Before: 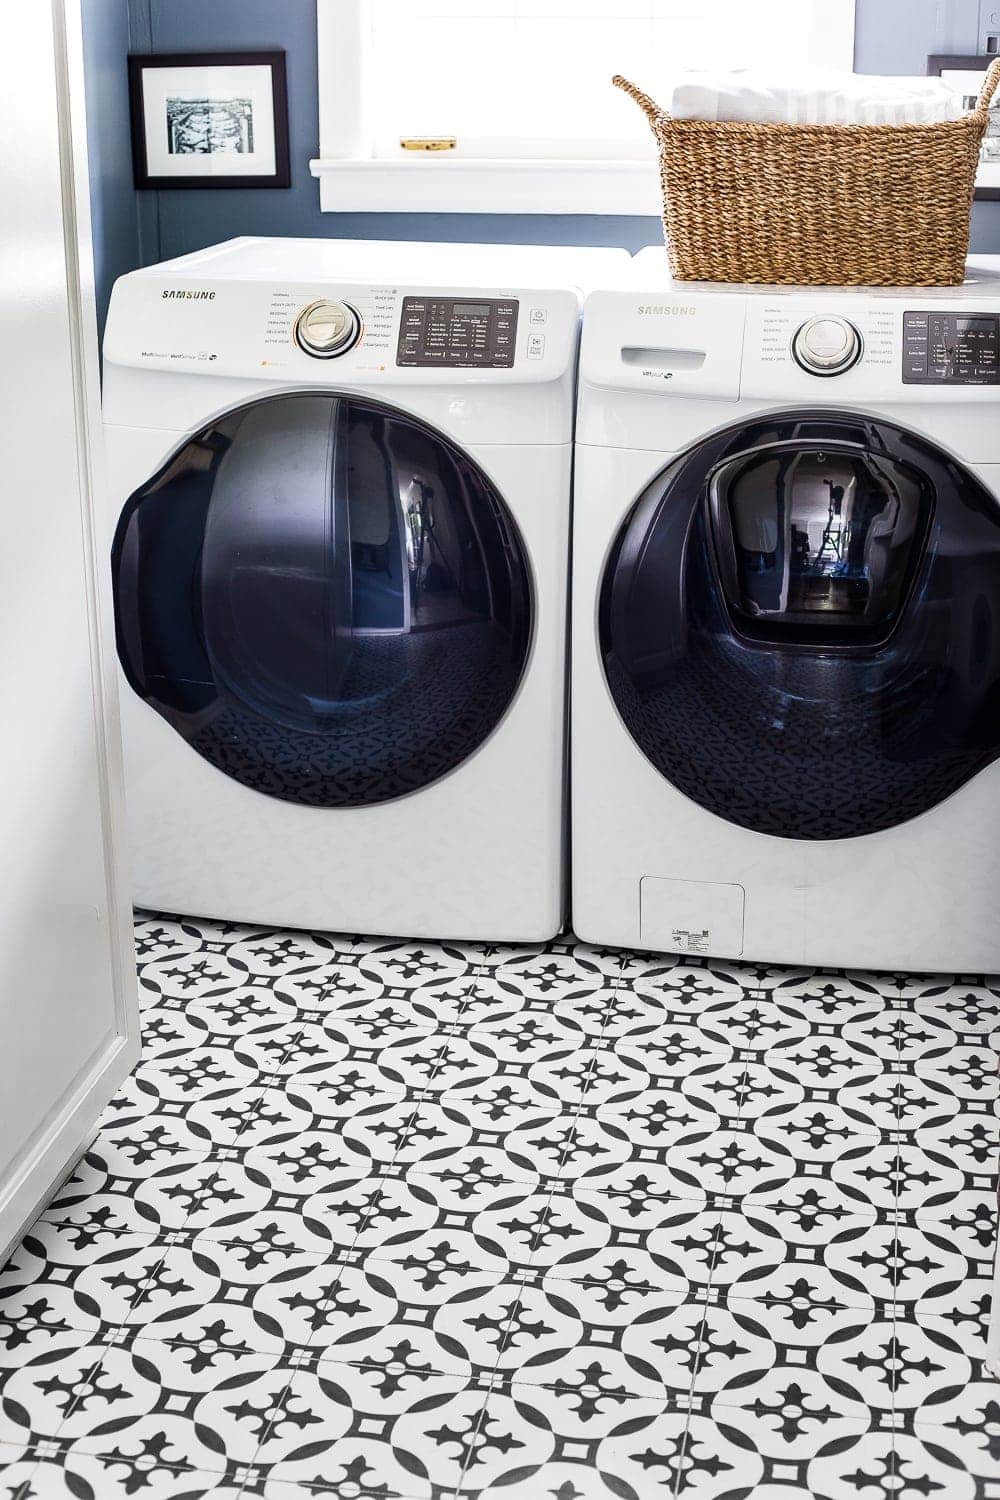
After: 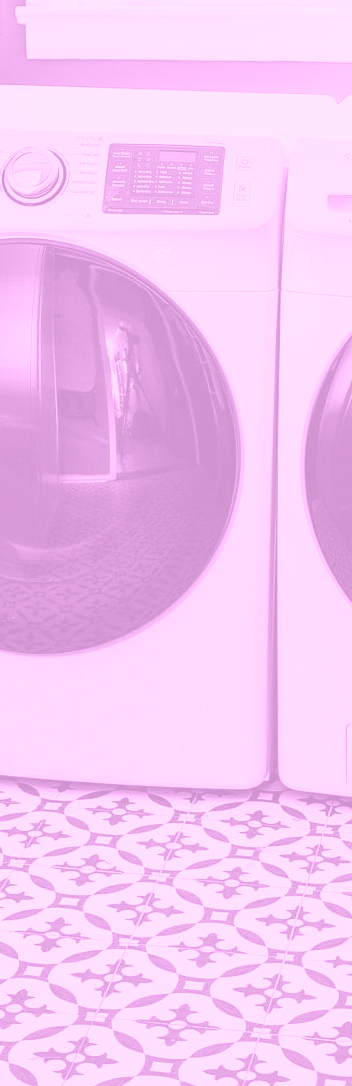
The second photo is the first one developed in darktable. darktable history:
local contrast: mode bilateral grid, contrast 20, coarseness 50, detail 120%, midtone range 0.2
colorize: hue 331.2°, saturation 75%, source mix 30.28%, lightness 70.52%, version 1
crop and rotate: left 29.476%, top 10.214%, right 35.32%, bottom 17.333%
